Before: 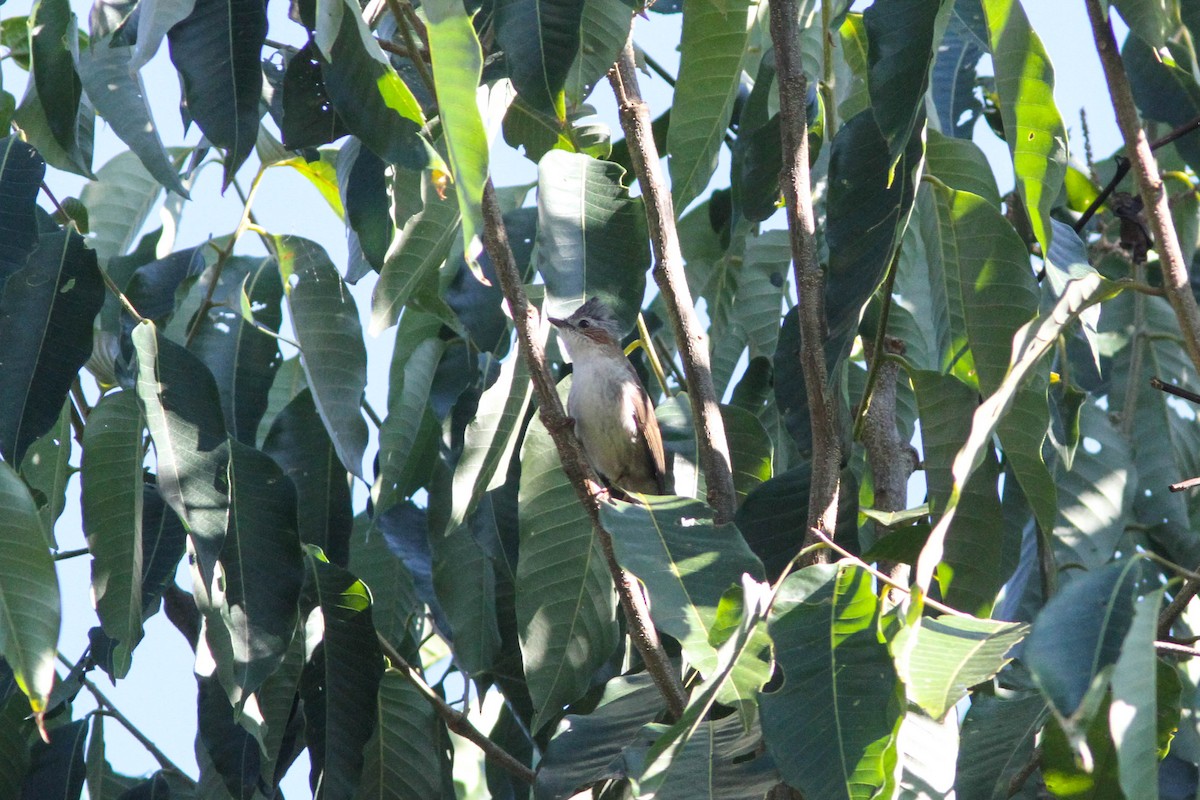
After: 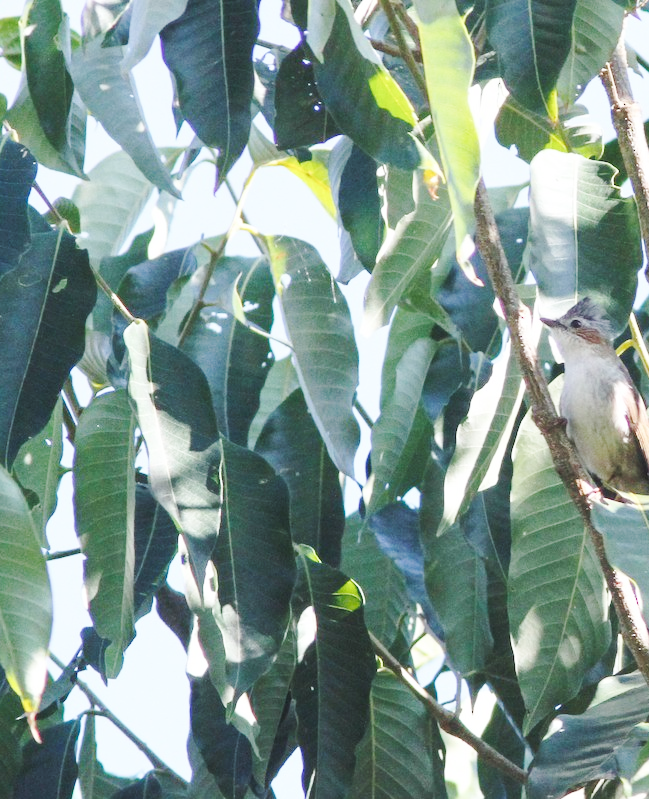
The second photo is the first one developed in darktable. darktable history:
crop: left 0.706%, right 45.149%, bottom 0.088%
base curve: curves: ch0 [(0, 0.007) (0.028, 0.063) (0.121, 0.311) (0.46, 0.743) (0.859, 0.957) (1, 1)], preserve colors none
